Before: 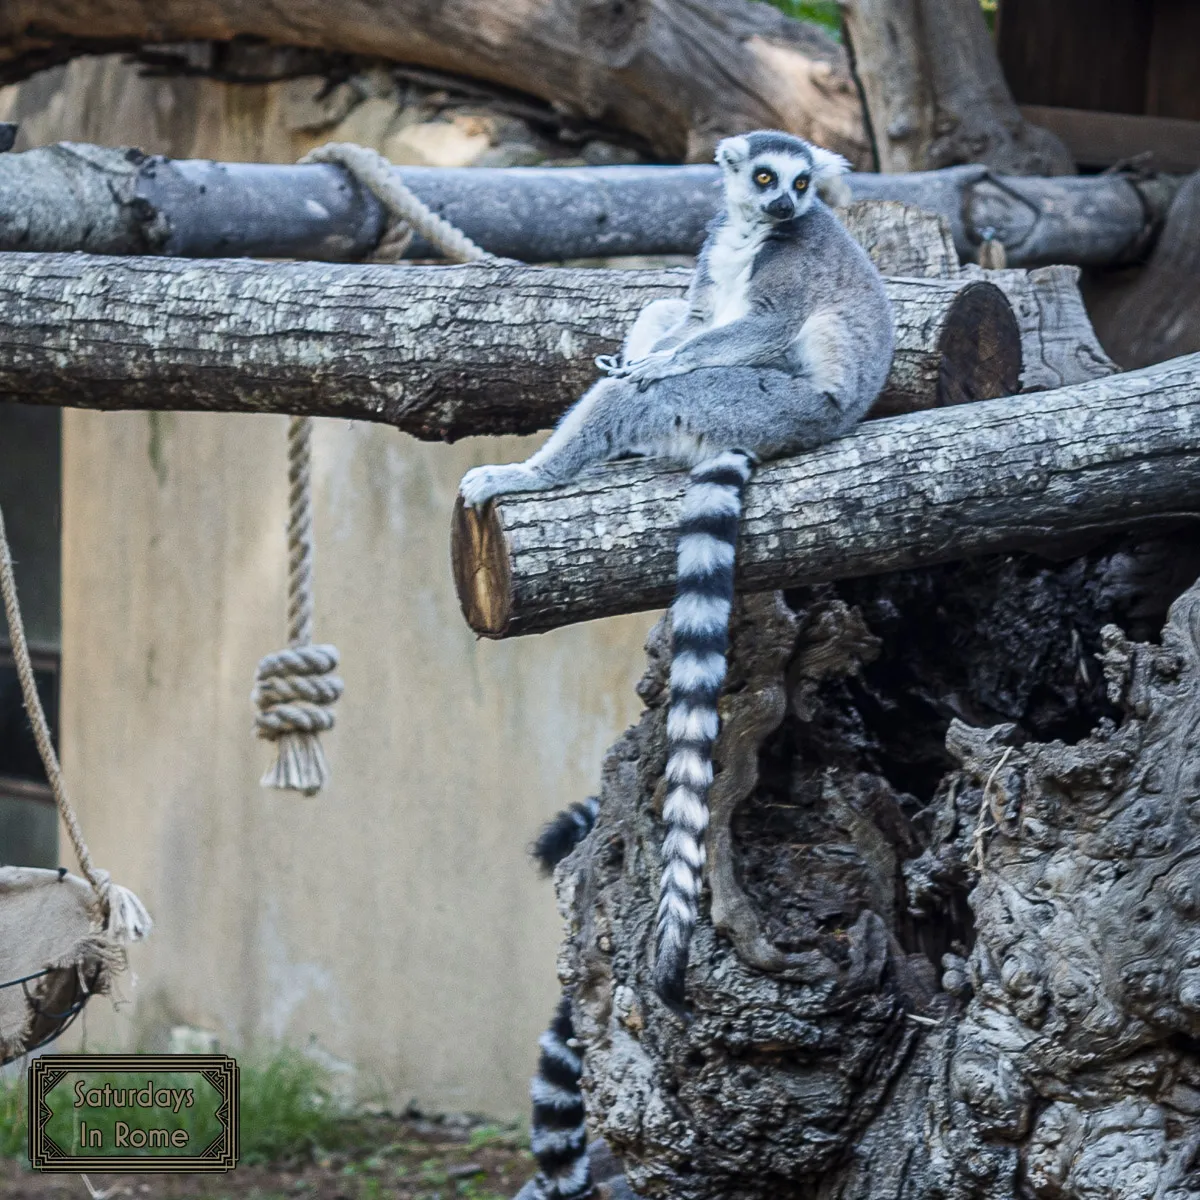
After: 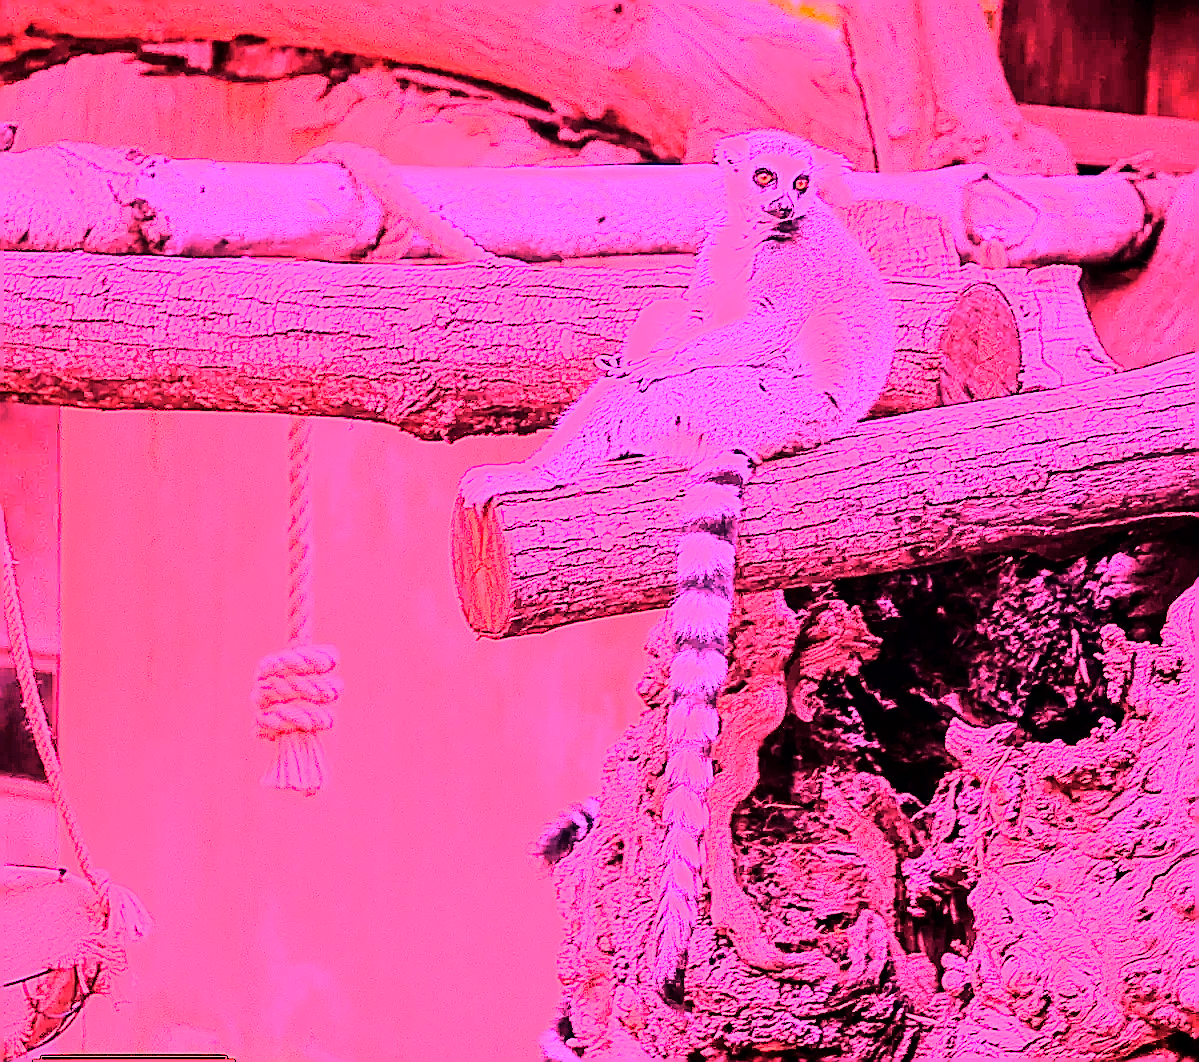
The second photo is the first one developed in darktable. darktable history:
sharpen: radius 1.4, amount 1.25, threshold 0.7
white balance: red 4.26, blue 1.802
rgb curve: curves: ch0 [(0, 0) (0.21, 0.15) (0.24, 0.21) (0.5, 0.75) (0.75, 0.96) (0.89, 0.99) (1, 1)]; ch1 [(0, 0.02) (0.21, 0.13) (0.25, 0.2) (0.5, 0.67) (0.75, 0.9) (0.89, 0.97) (1, 1)]; ch2 [(0, 0.02) (0.21, 0.13) (0.25, 0.2) (0.5, 0.67) (0.75, 0.9) (0.89, 0.97) (1, 1)], compensate middle gray true
crop and rotate: top 0%, bottom 11.49%
